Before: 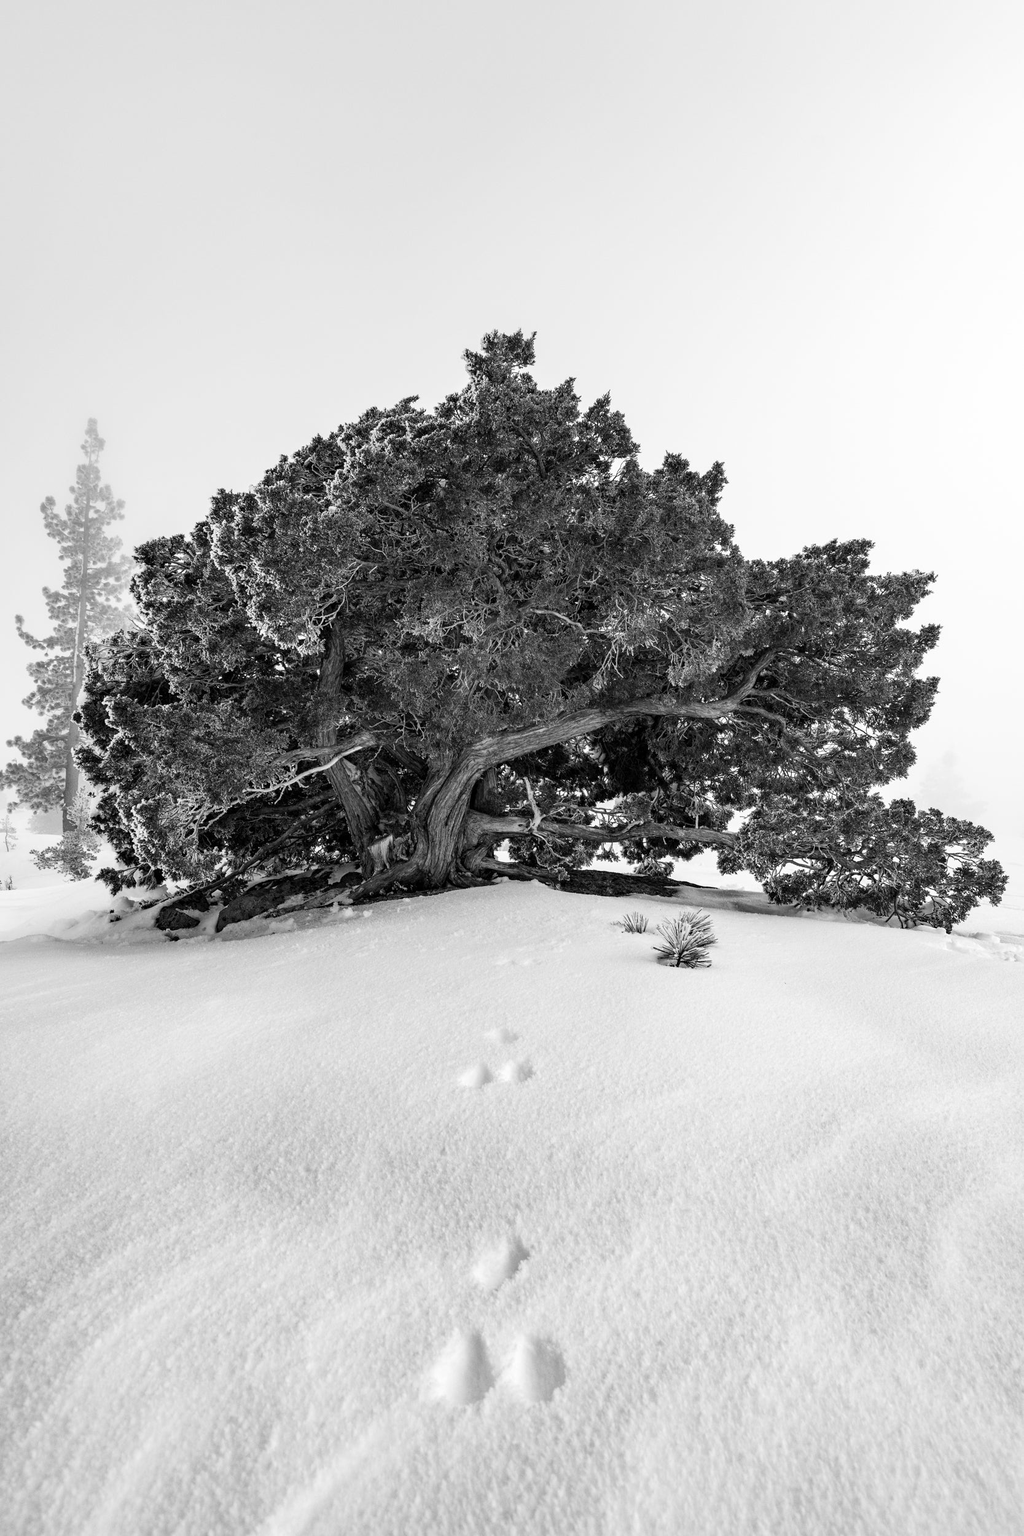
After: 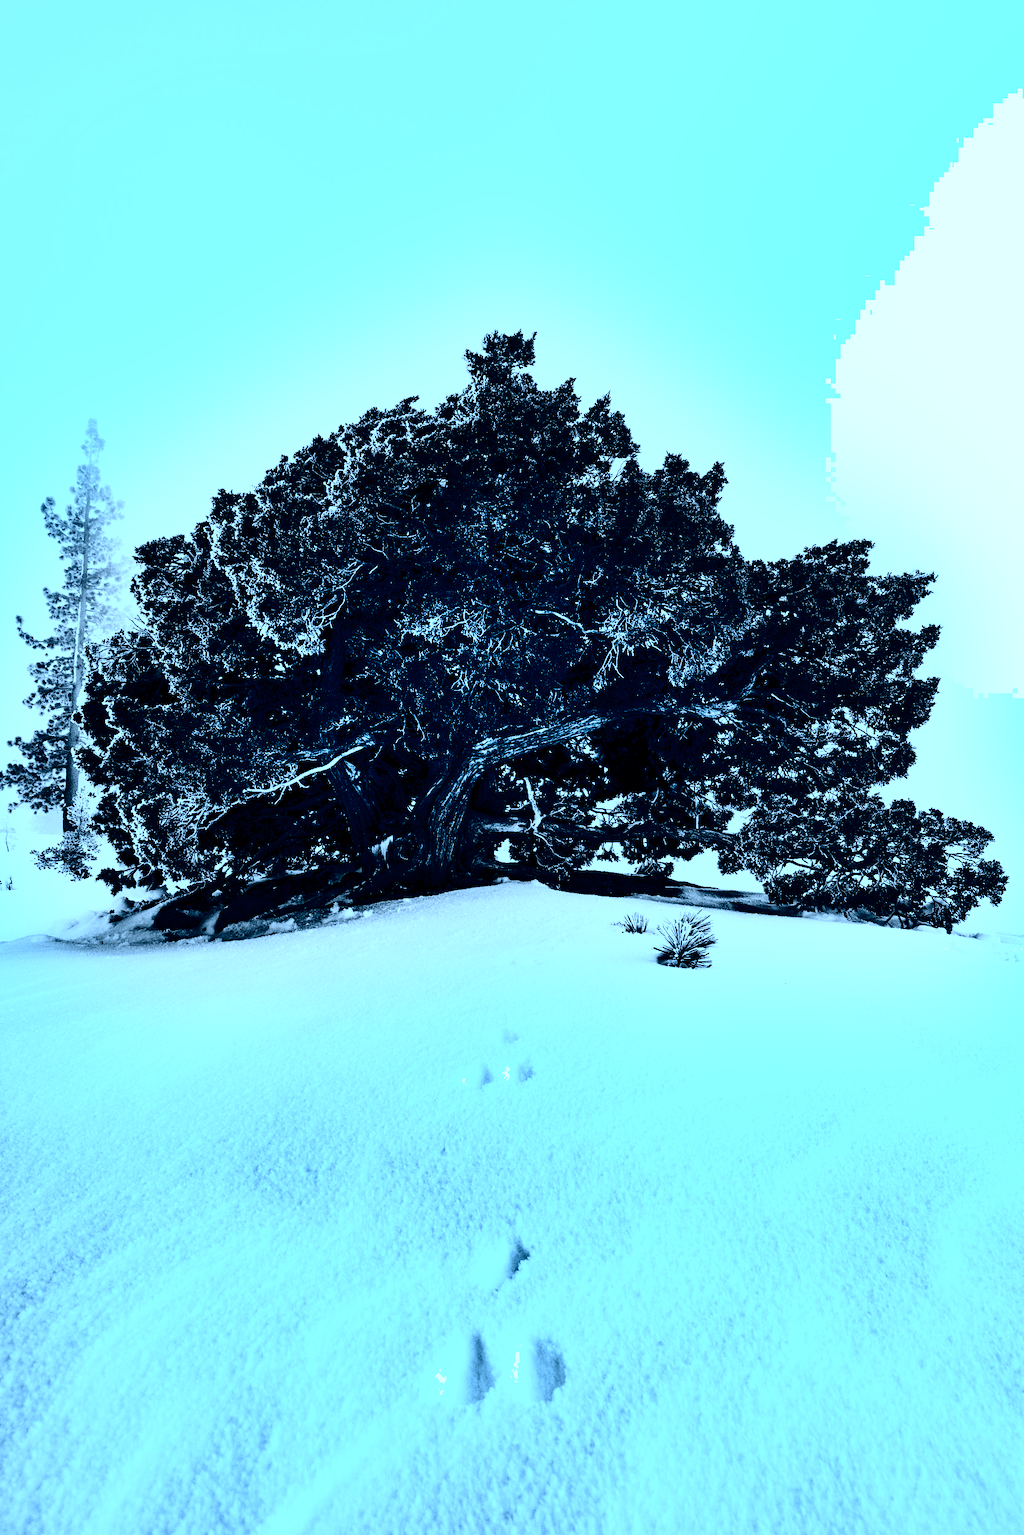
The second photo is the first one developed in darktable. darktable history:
contrast brightness saturation: contrast 0.77, brightness -1, saturation 1
shadows and highlights: soften with gaussian
color calibration: output R [1.063, -0.012, -0.003, 0], output G [0, 1.022, 0.021, 0], output B [-0.079, 0.047, 1, 0], illuminant custom, x 0.389, y 0.387, temperature 3838.64 K
